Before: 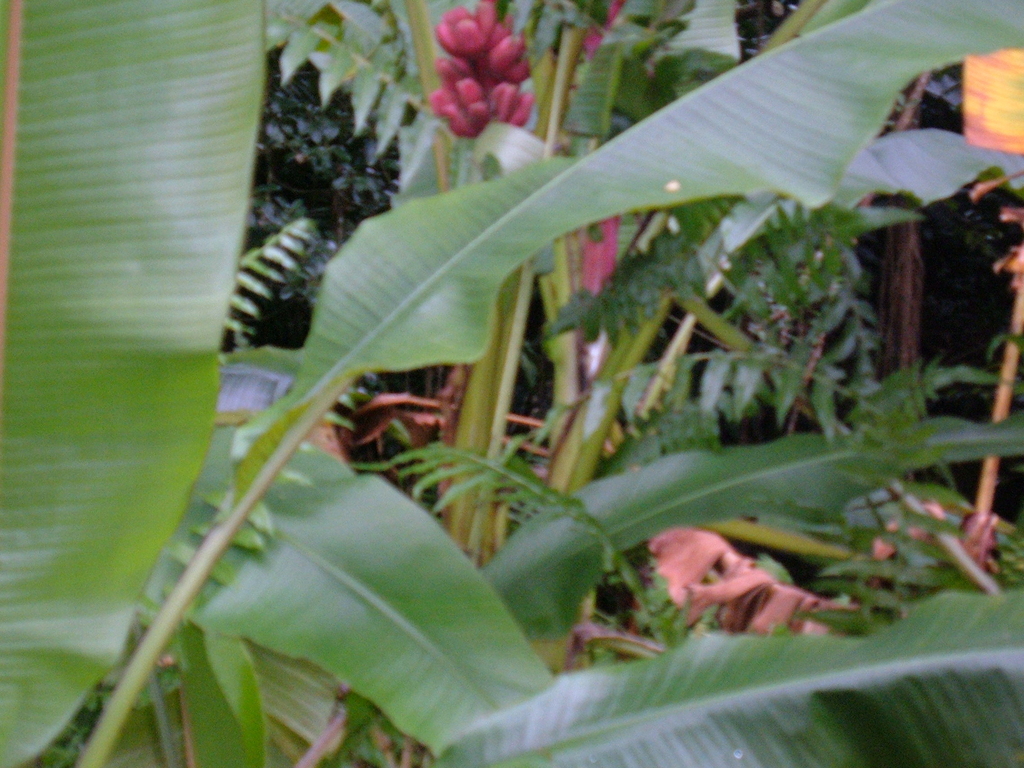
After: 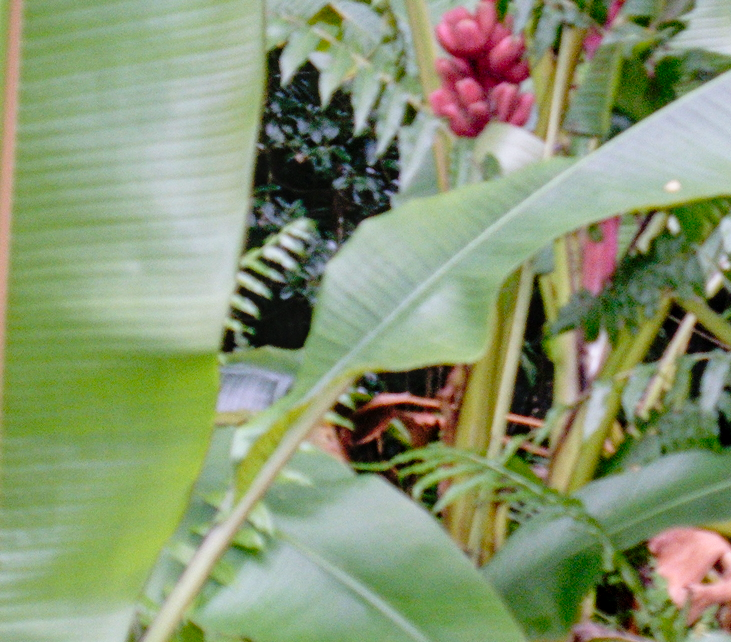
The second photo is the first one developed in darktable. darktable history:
color balance rgb: linear chroma grading › global chroma 9.668%, perceptual saturation grading › global saturation -11.471%
local contrast: on, module defaults
crop: right 28.547%, bottom 16.381%
tone curve: curves: ch0 [(0, 0.013) (0.129, 0.1) (0.291, 0.375) (0.46, 0.576) (0.667, 0.78) (0.851, 0.903) (0.997, 0.951)]; ch1 [(0, 0) (0.353, 0.344) (0.45, 0.46) (0.498, 0.495) (0.528, 0.531) (0.563, 0.566) (0.592, 0.609) (0.657, 0.672) (1, 1)]; ch2 [(0, 0) (0.333, 0.346) (0.375, 0.375) (0.427, 0.44) (0.5, 0.501) (0.505, 0.505) (0.544, 0.573) (0.576, 0.615) (0.612, 0.644) (0.66, 0.715) (1, 1)], preserve colors none
